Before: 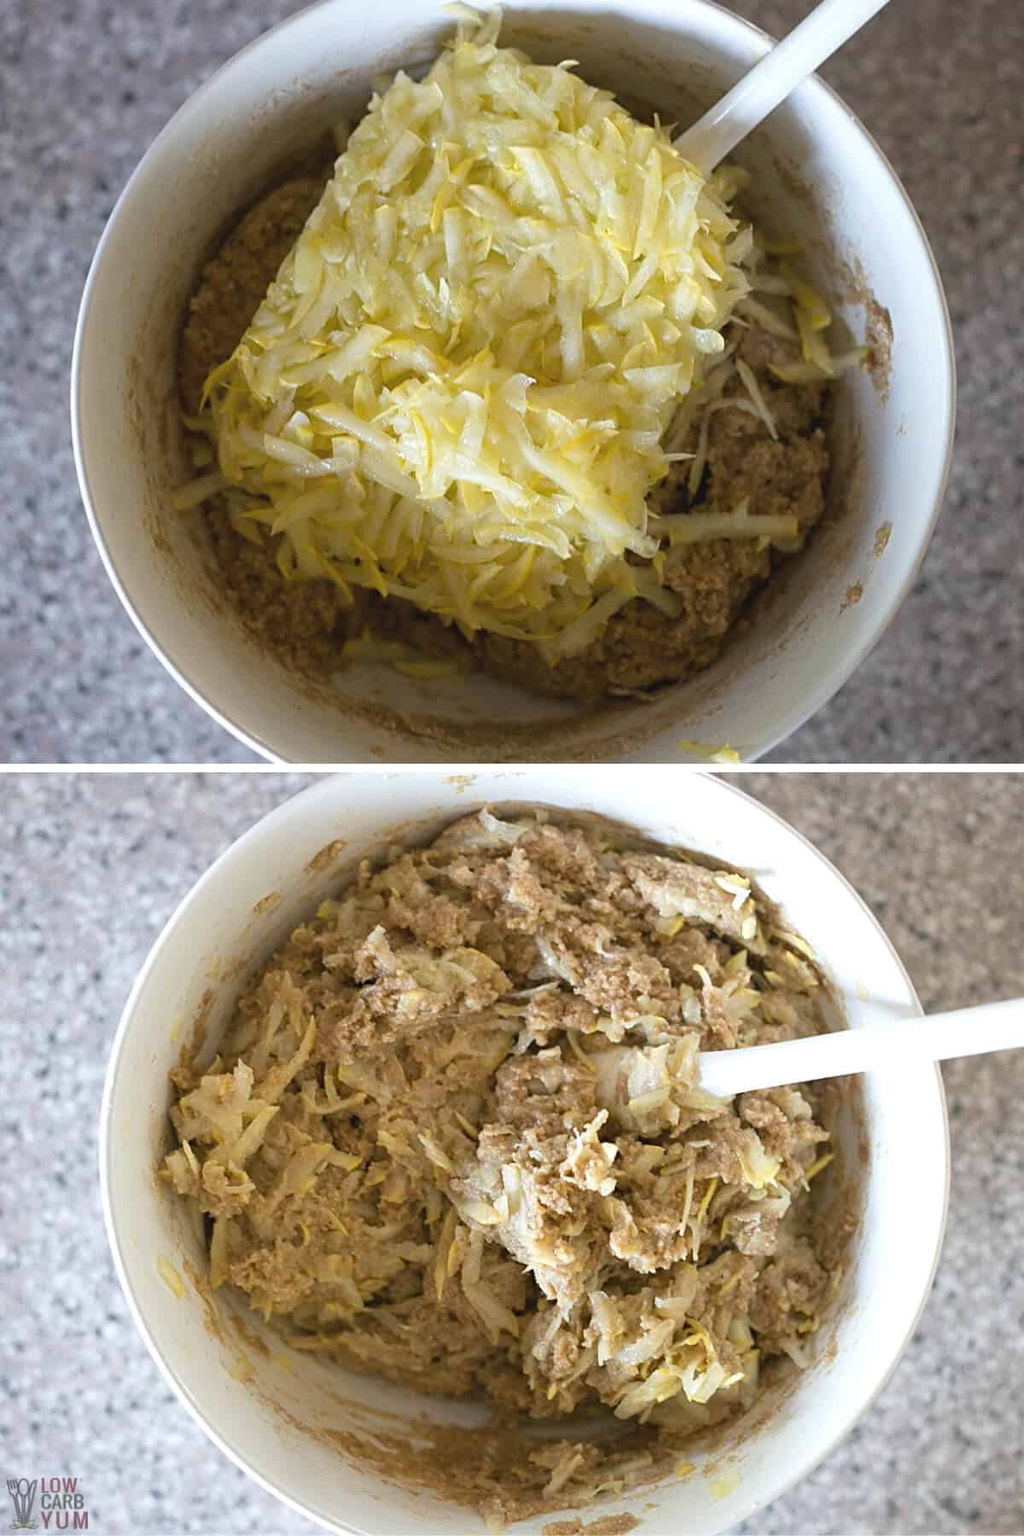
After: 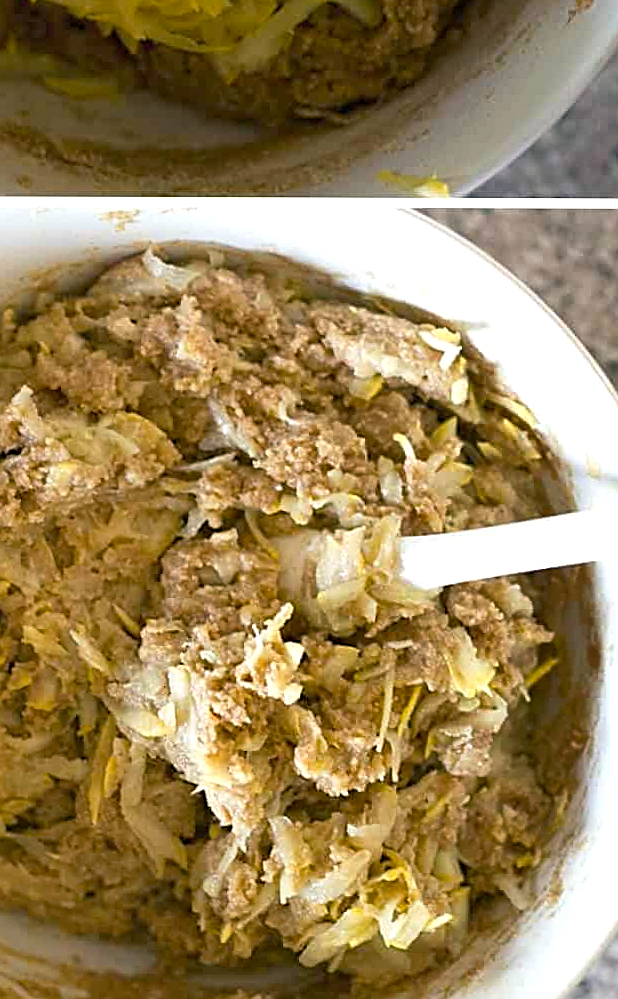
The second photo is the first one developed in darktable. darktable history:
crop: left 34.479%, top 38.822%, right 13.718%, bottom 5.172%
sharpen: on, module defaults
color balance rgb: shadows lift › chroma 2%, shadows lift › hue 217.2°, power › hue 60°, highlights gain › chroma 1%, highlights gain › hue 69.6°, global offset › luminance -0.5%, perceptual saturation grading › global saturation 15%, global vibrance 15%
color correction: highlights a* -0.137, highlights b* 0.137
exposure: exposure 0.161 EV, compensate highlight preservation false
rotate and perspective: rotation 0.192°, lens shift (horizontal) -0.015, crop left 0.005, crop right 0.996, crop top 0.006, crop bottom 0.99
shadows and highlights: radius 133.83, soften with gaussian
